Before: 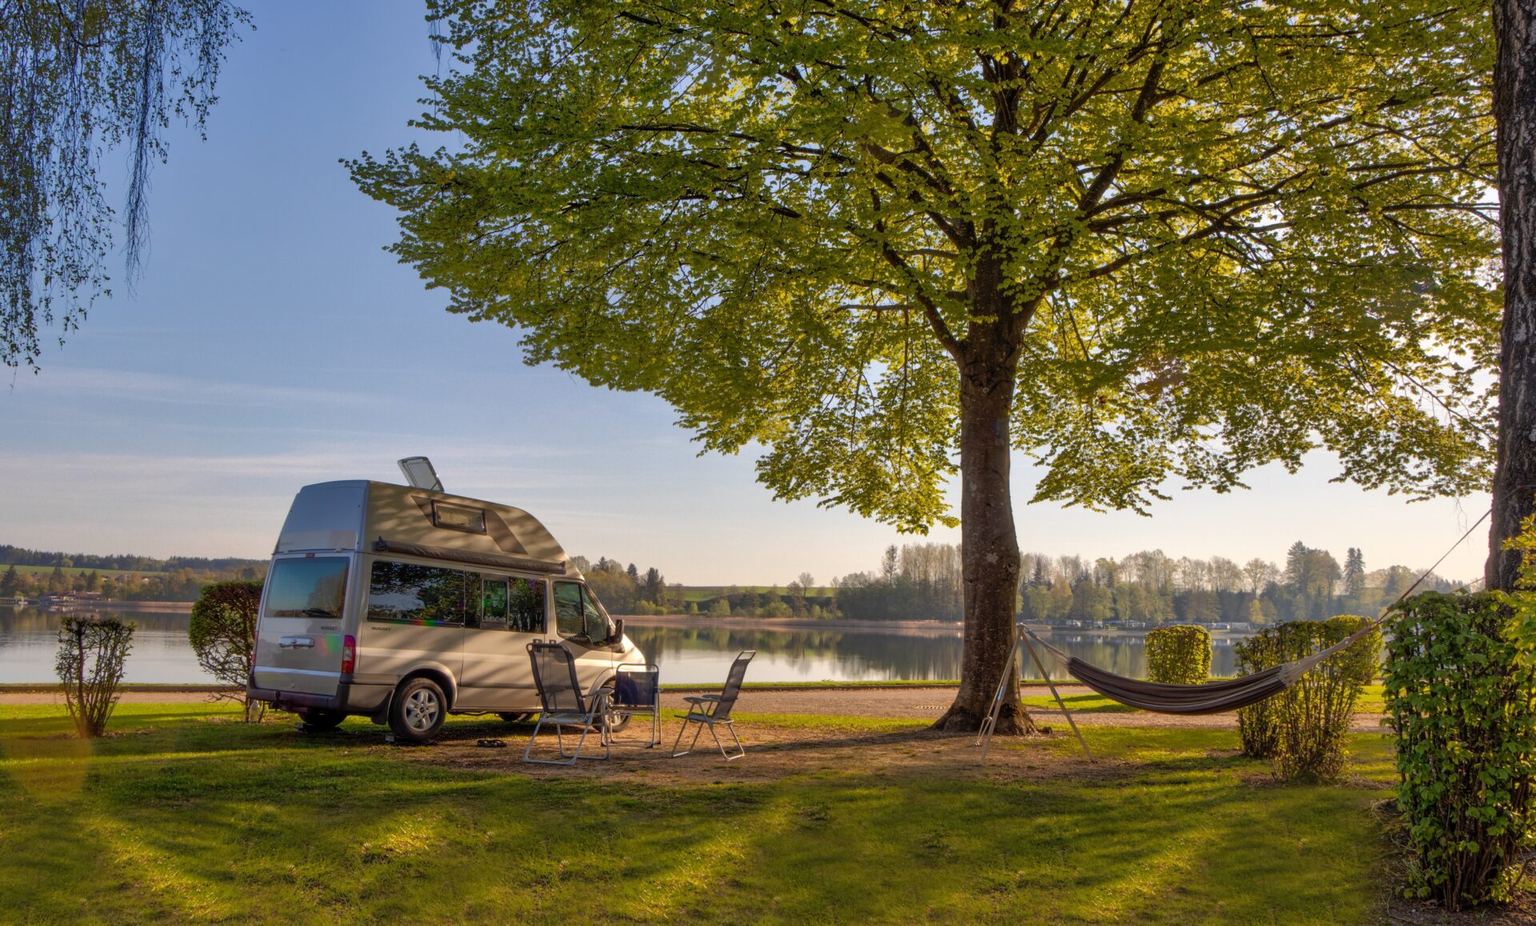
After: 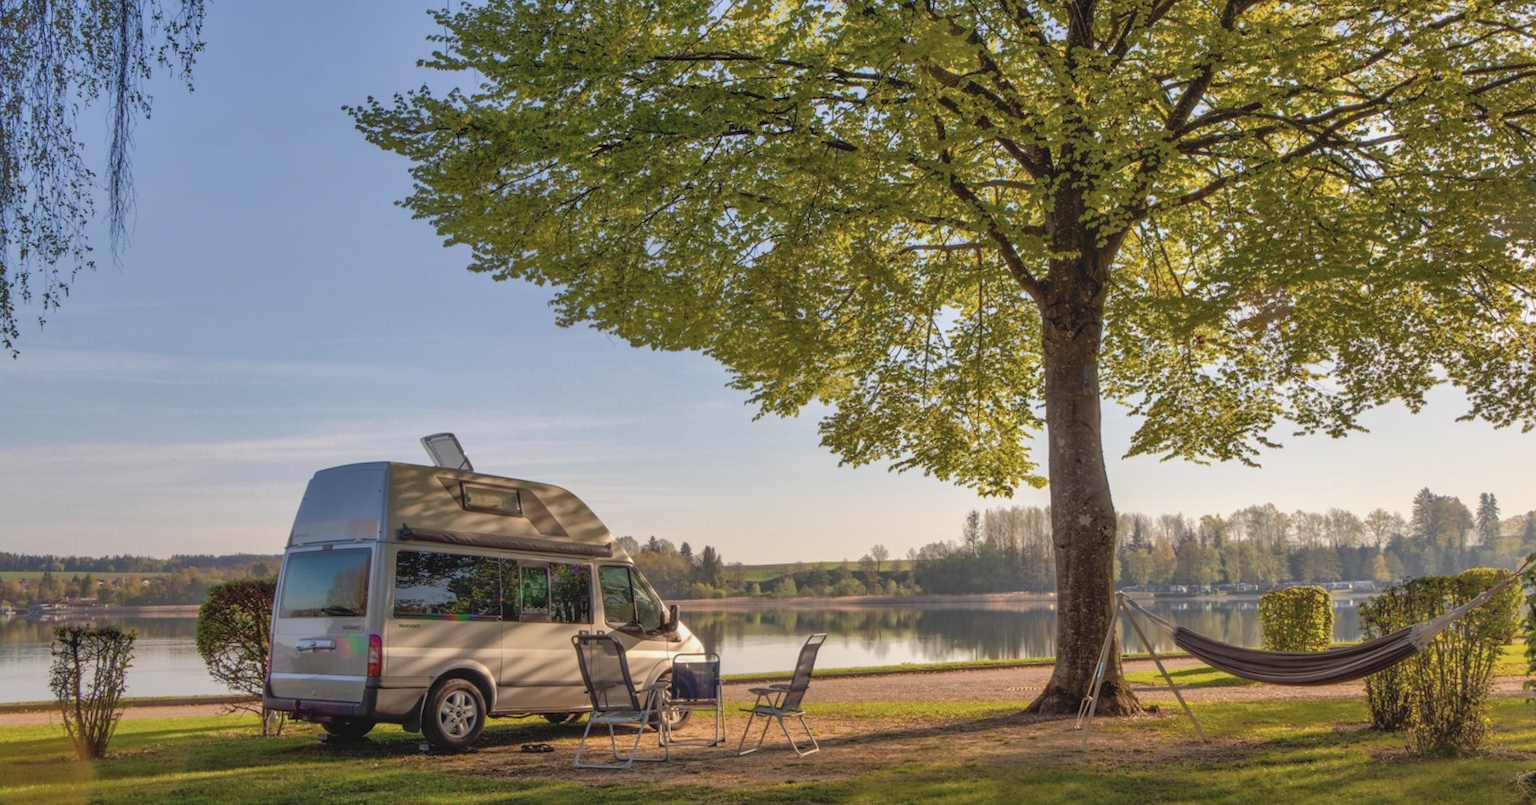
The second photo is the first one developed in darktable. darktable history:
contrast brightness saturation: contrast -0.15, brightness 0.05, saturation -0.12
rotate and perspective: rotation -2.29°, automatic cropping off
local contrast: on, module defaults
crop and rotate: left 2.425%, top 11.305%, right 9.6%, bottom 15.08%
